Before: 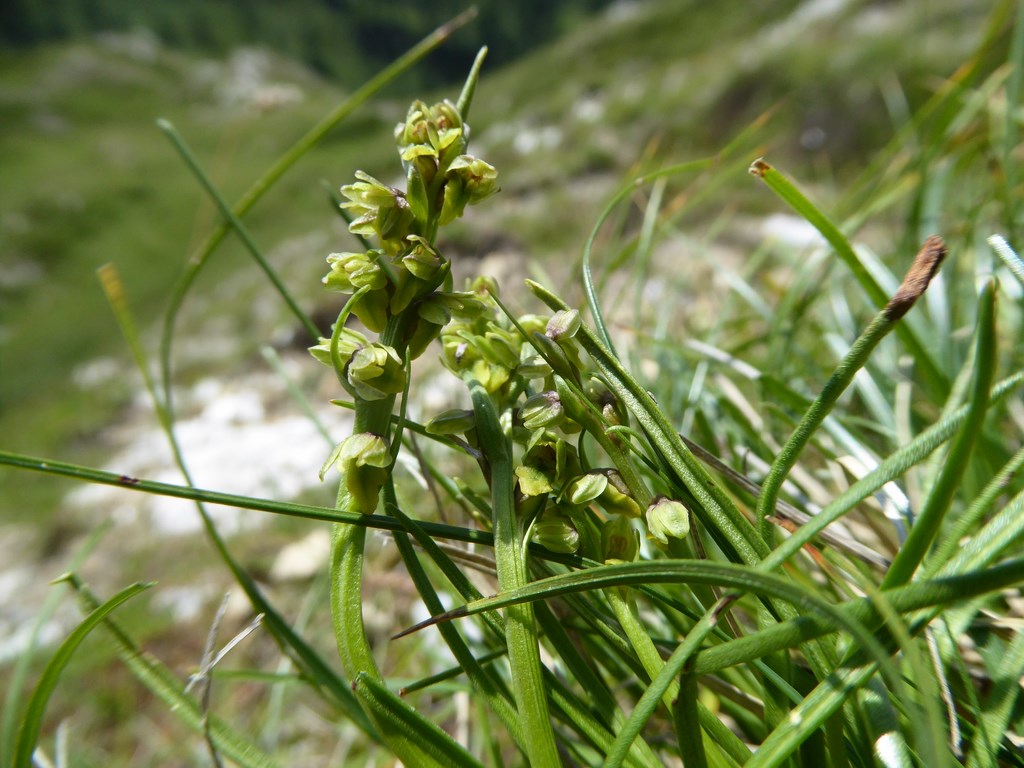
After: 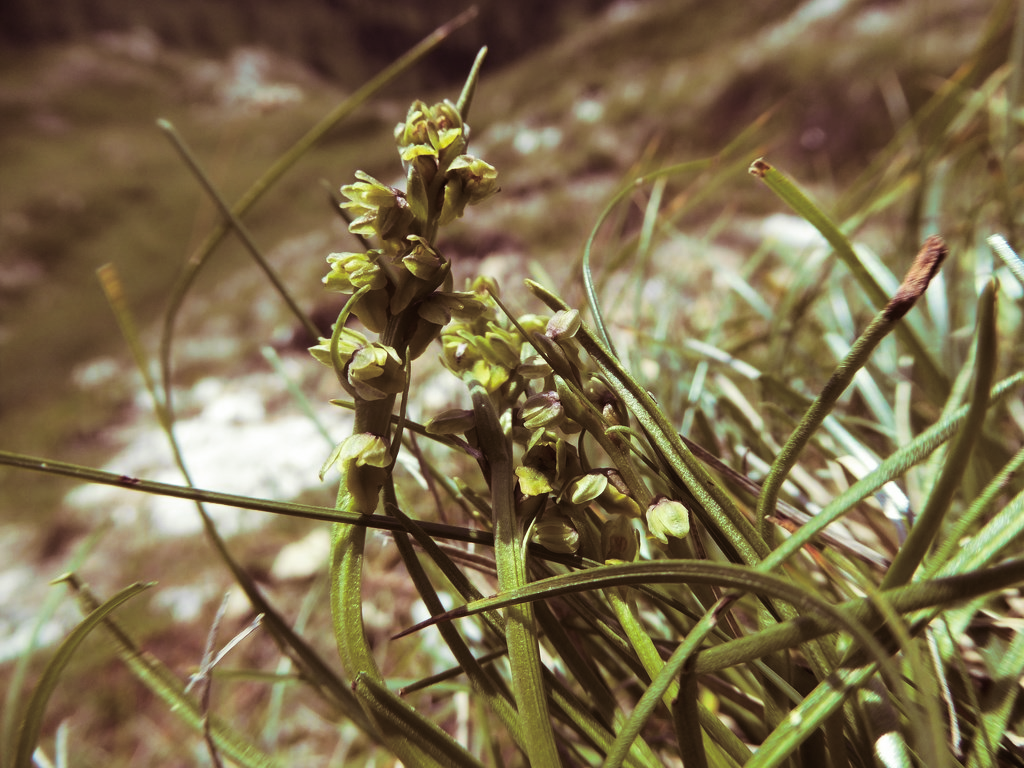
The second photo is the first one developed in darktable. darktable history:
split-toning: on, module defaults
tone curve: curves: ch0 [(0, 0) (0.003, 0.014) (0.011, 0.019) (0.025, 0.028) (0.044, 0.044) (0.069, 0.069) (0.1, 0.1) (0.136, 0.131) (0.177, 0.168) (0.224, 0.206) (0.277, 0.255) (0.335, 0.309) (0.399, 0.374) (0.468, 0.452) (0.543, 0.535) (0.623, 0.623) (0.709, 0.72) (0.801, 0.815) (0.898, 0.898) (1, 1)], preserve colors none
